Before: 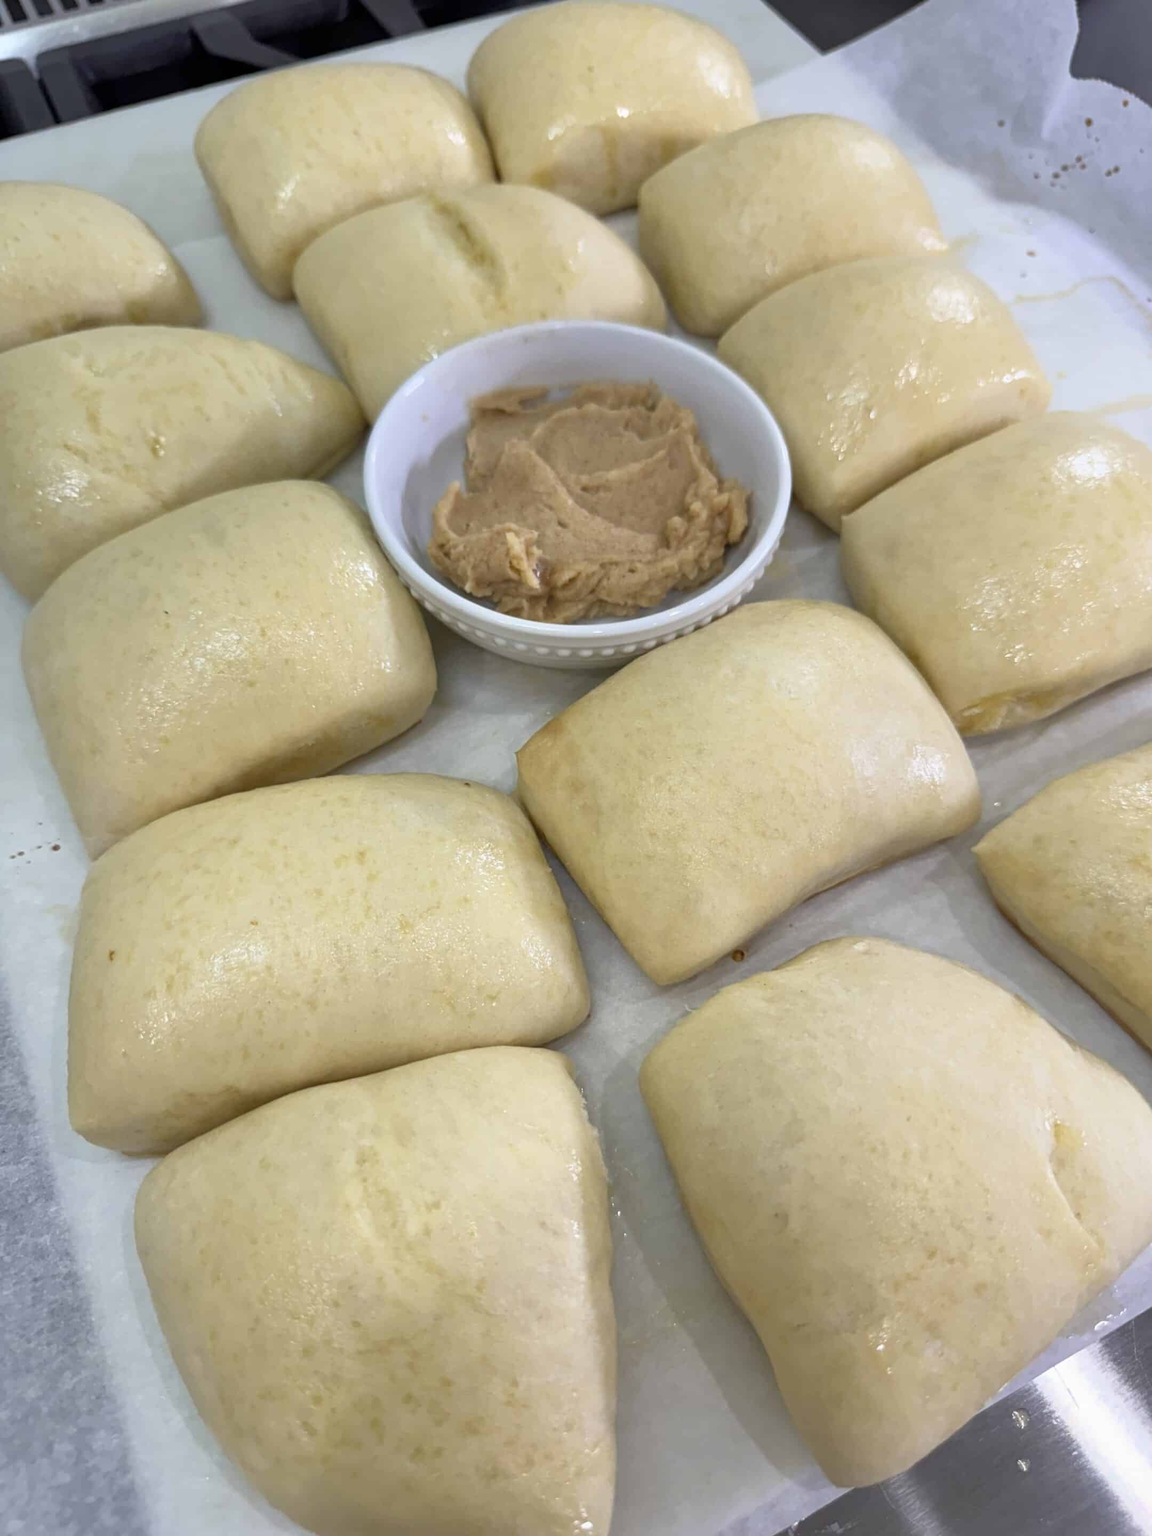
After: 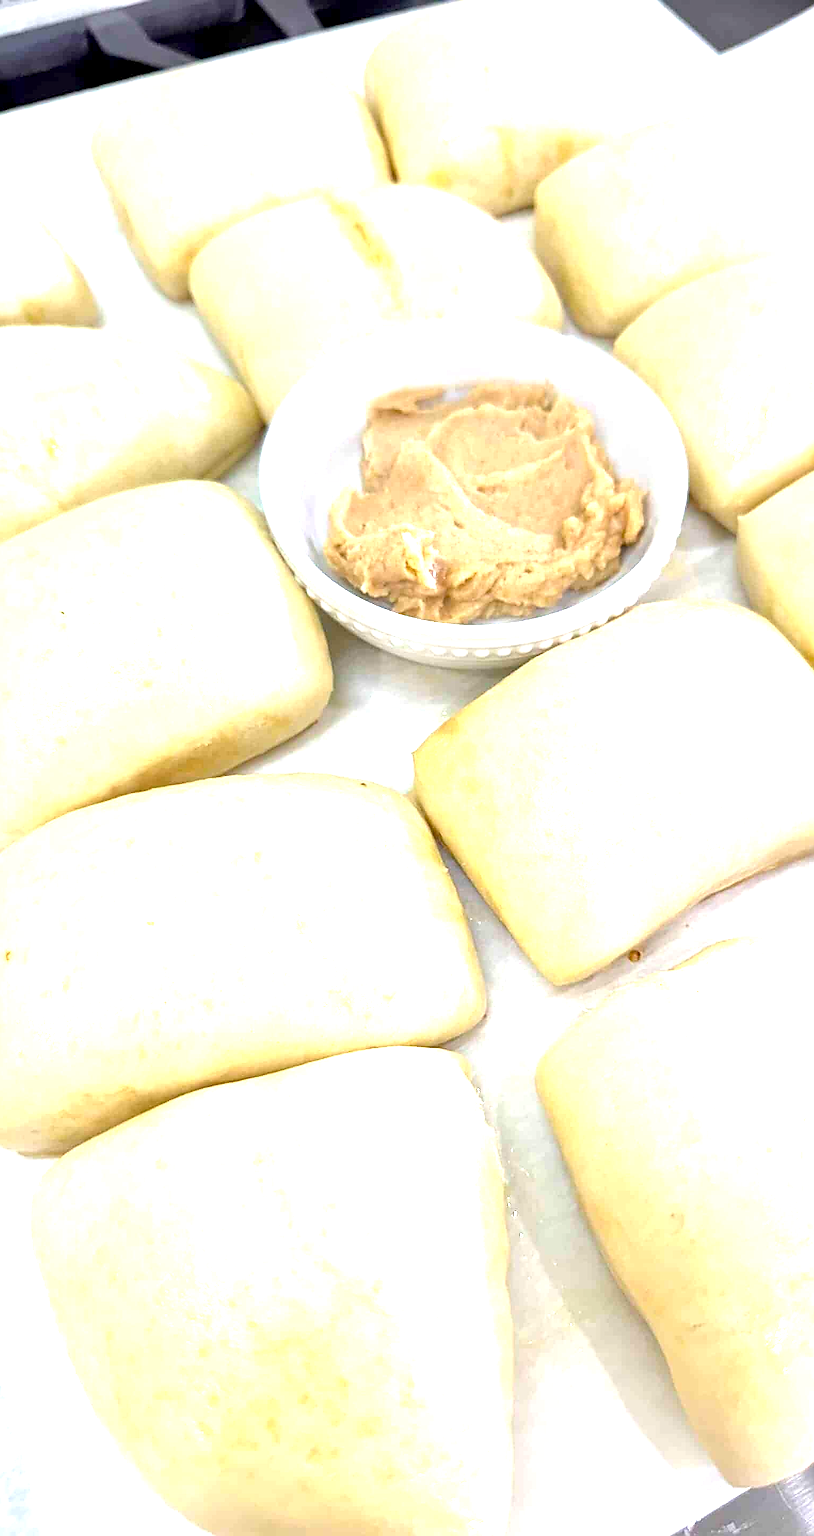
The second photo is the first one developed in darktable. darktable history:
crop and rotate: left 9.052%, right 20.169%
sharpen: radius 1.358, amount 1.267, threshold 0.698
exposure: black level correction 0.002, exposure 1.994 EV, compensate exposure bias true, compensate highlight preservation false
